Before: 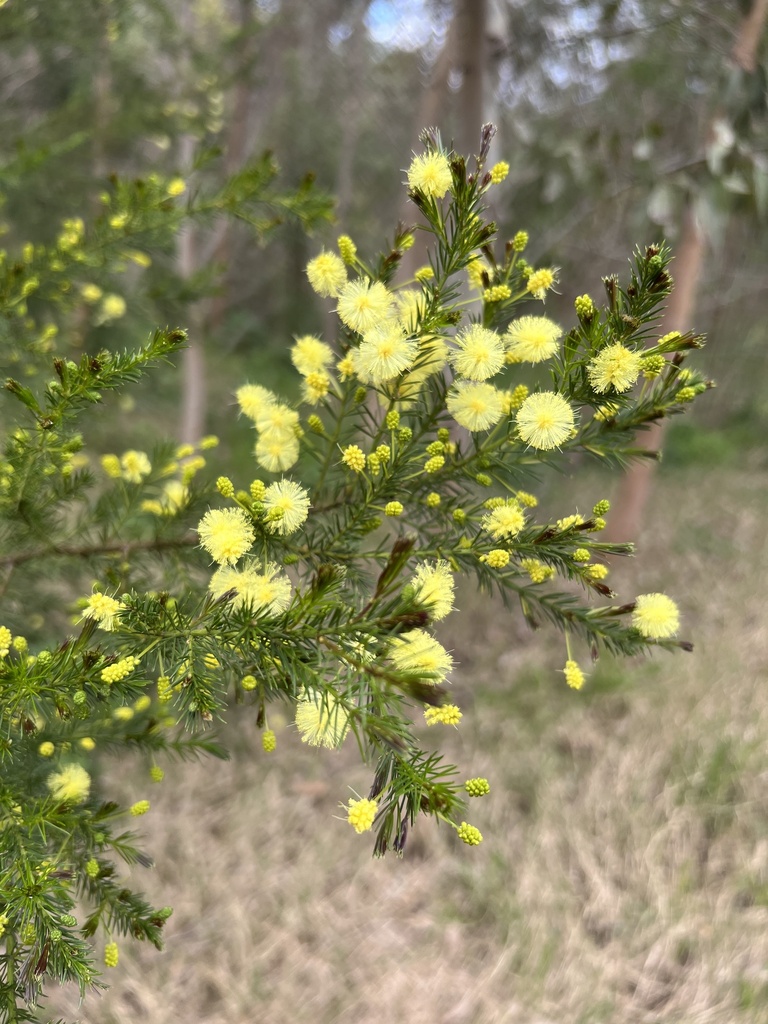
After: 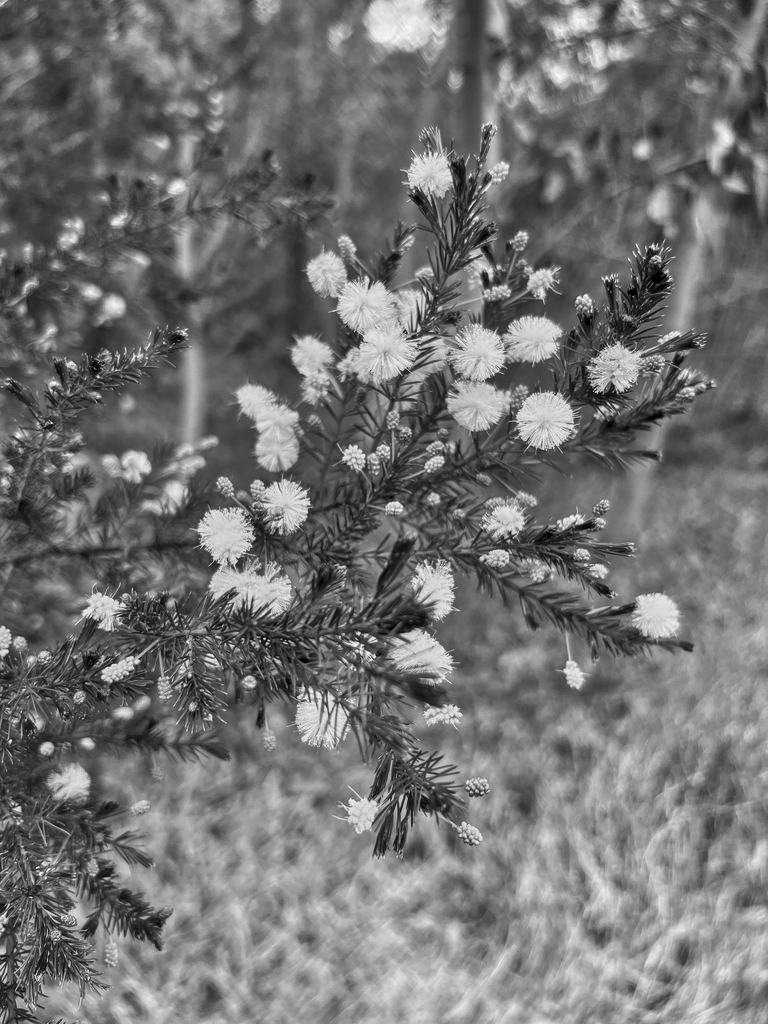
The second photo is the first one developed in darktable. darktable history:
contrast brightness saturation: contrast 0.19, brightness -0.24, saturation 0.11
local contrast: detail 115%
color calibration: output gray [0.21, 0.42, 0.37, 0], gray › normalize channels true, illuminant same as pipeline (D50), adaptation XYZ, x 0.346, y 0.359, gamut compression 0
tone equalizer: -7 EV 0.15 EV, -6 EV 0.6 EV, -5 EV 1.15 EV, -4 EV 1.33 EV, -3 EV 1.15 EV, -2 EV 0.6 EV, -1 EV 0.15 EV, mask exposure compensation -0.5 EV
